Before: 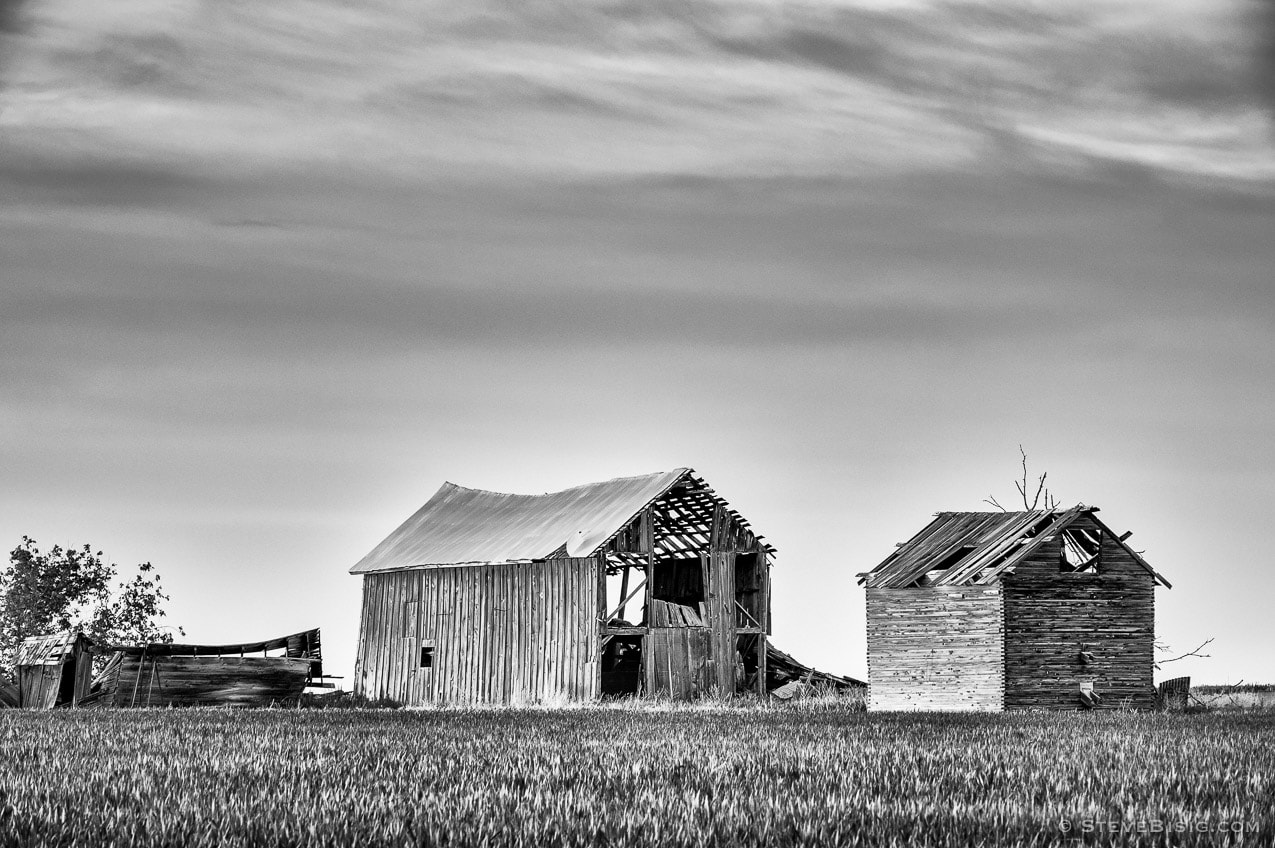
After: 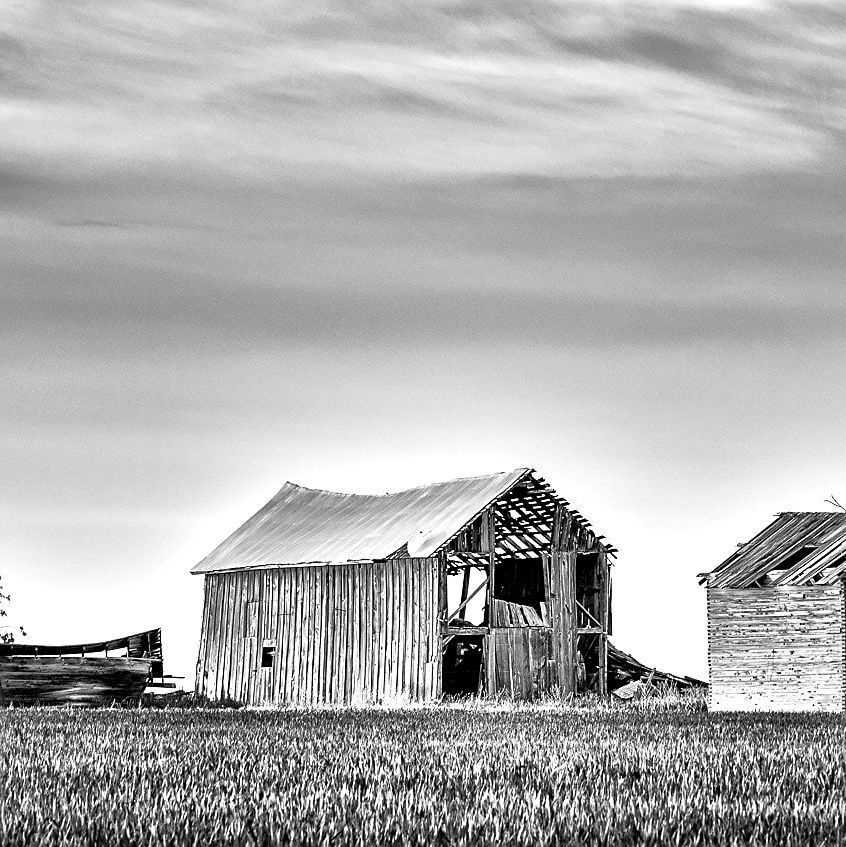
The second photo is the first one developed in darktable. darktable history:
exposure: black level correction 0.004, exposure 0.409 EV, compensate highlight preservation false
tone equalizer: on, module defaults
color zones: curves: ch0 [(0, 0.553) (0.123, 0.58) (0.23, 0.419) (0.468, 0.155) (0.605, 0.132) (0.723, 0.063) (0.833, 0.172) (0.921, 0.468)]; ch1 [(0.025, 0.645) (0.229, 0.584) (0.326, 0.551) (0.537, 0.446) (0.599, 0.911) (0.708, 1) (0.805, 0.944)]; ch2 [(0.086, 0.468) (0.254, 0.464) (0.638, 0.564) (0.702, 0.592) (0.768, 0.564)]
crop and rotate: left 12.621%, right 20.948%
velvia: on, module defaults
sharpen: on, module defaults
